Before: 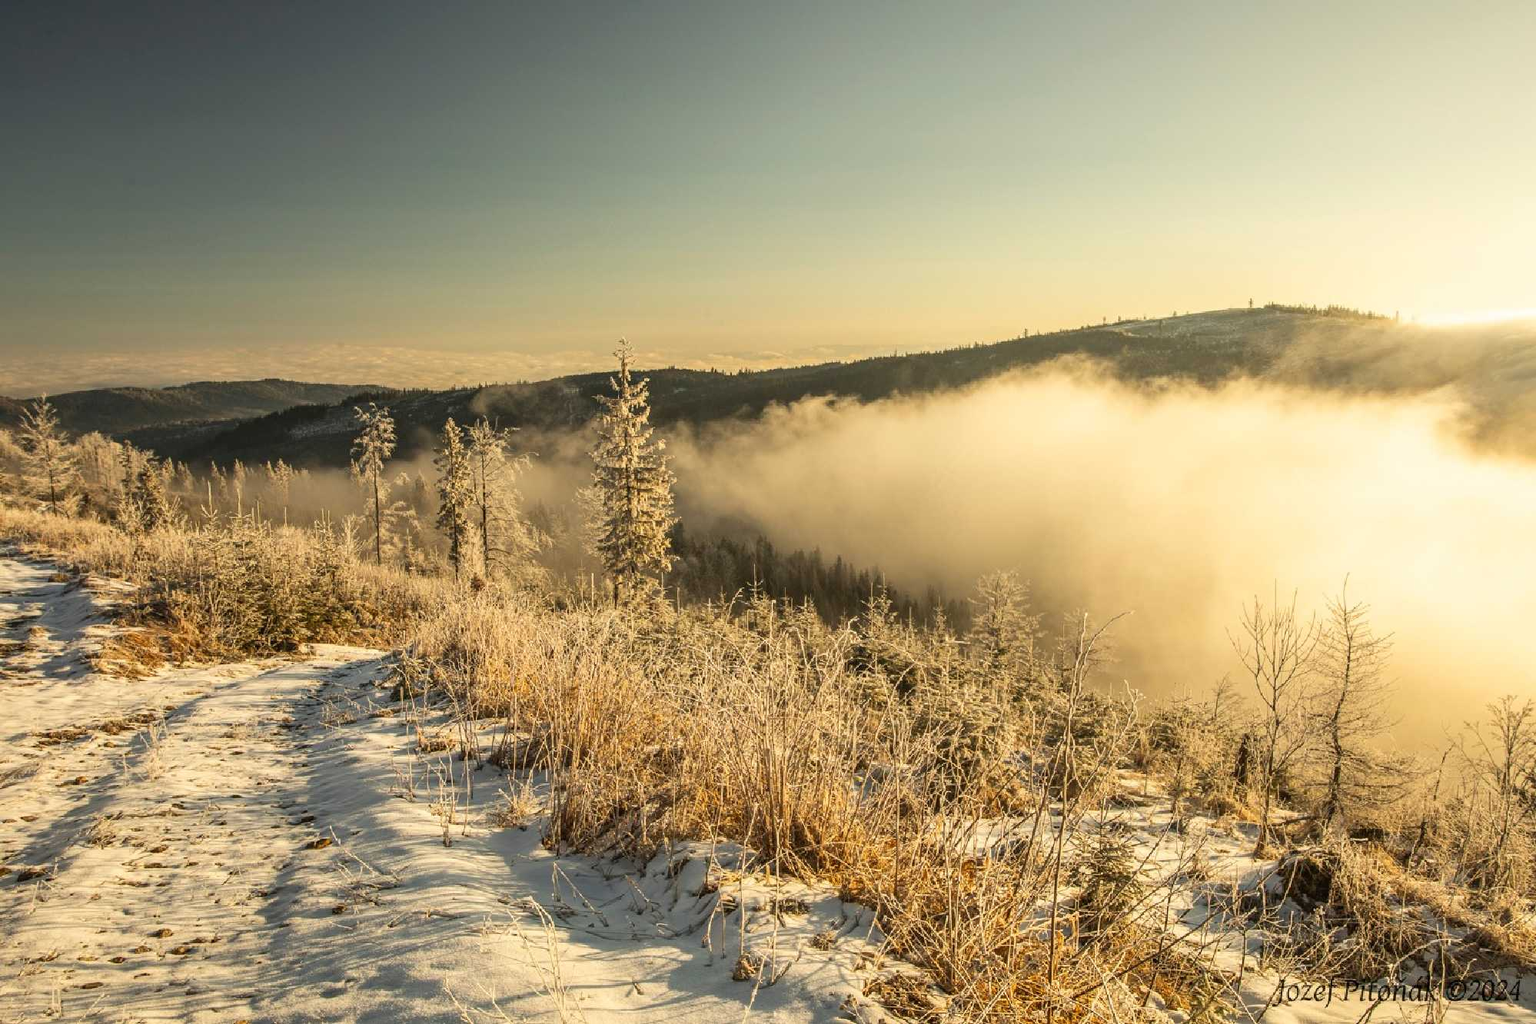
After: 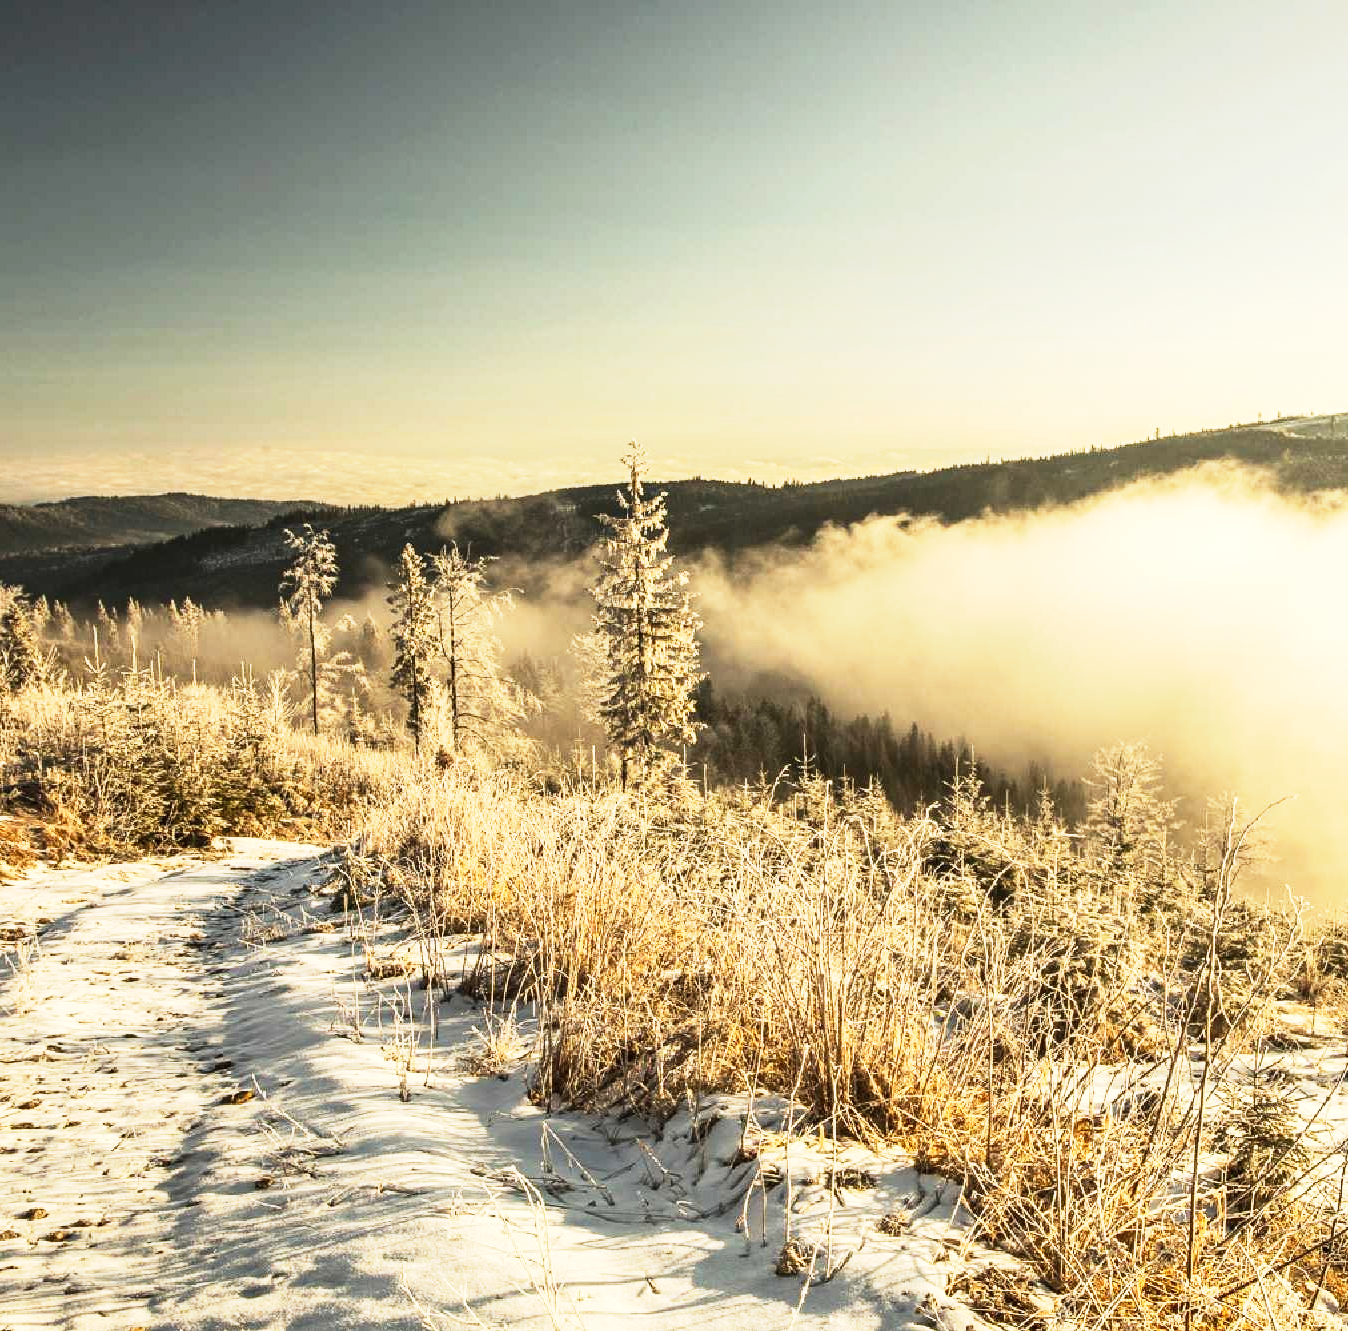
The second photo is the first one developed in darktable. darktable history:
shadows and highlights: shadows -8.39, white point adjustment 1.6, highlights 8.53
crop and rotate: left 8.877%, right 23.651%
tone equalizer: -8 EV -0.789 EV, -7 EV -0.685 EV, -6 EV -0.635 EV, -5 EV -0.409 EV, -3 EV 0.371 EV, -2 EV 0.6 EV, -1 EV 0.687 EV, +0 EV 0.719 EV, edges refinement/feathering 500, mask exposure compensation -1.57 EV, preserve details no
base curve: curves: ch0 [(0, 0) (0.088, 0.125) (0.176, 0.251) (0.354, 0.501) (0.613, 0.749) (1, 0.877)], preserve colors none
